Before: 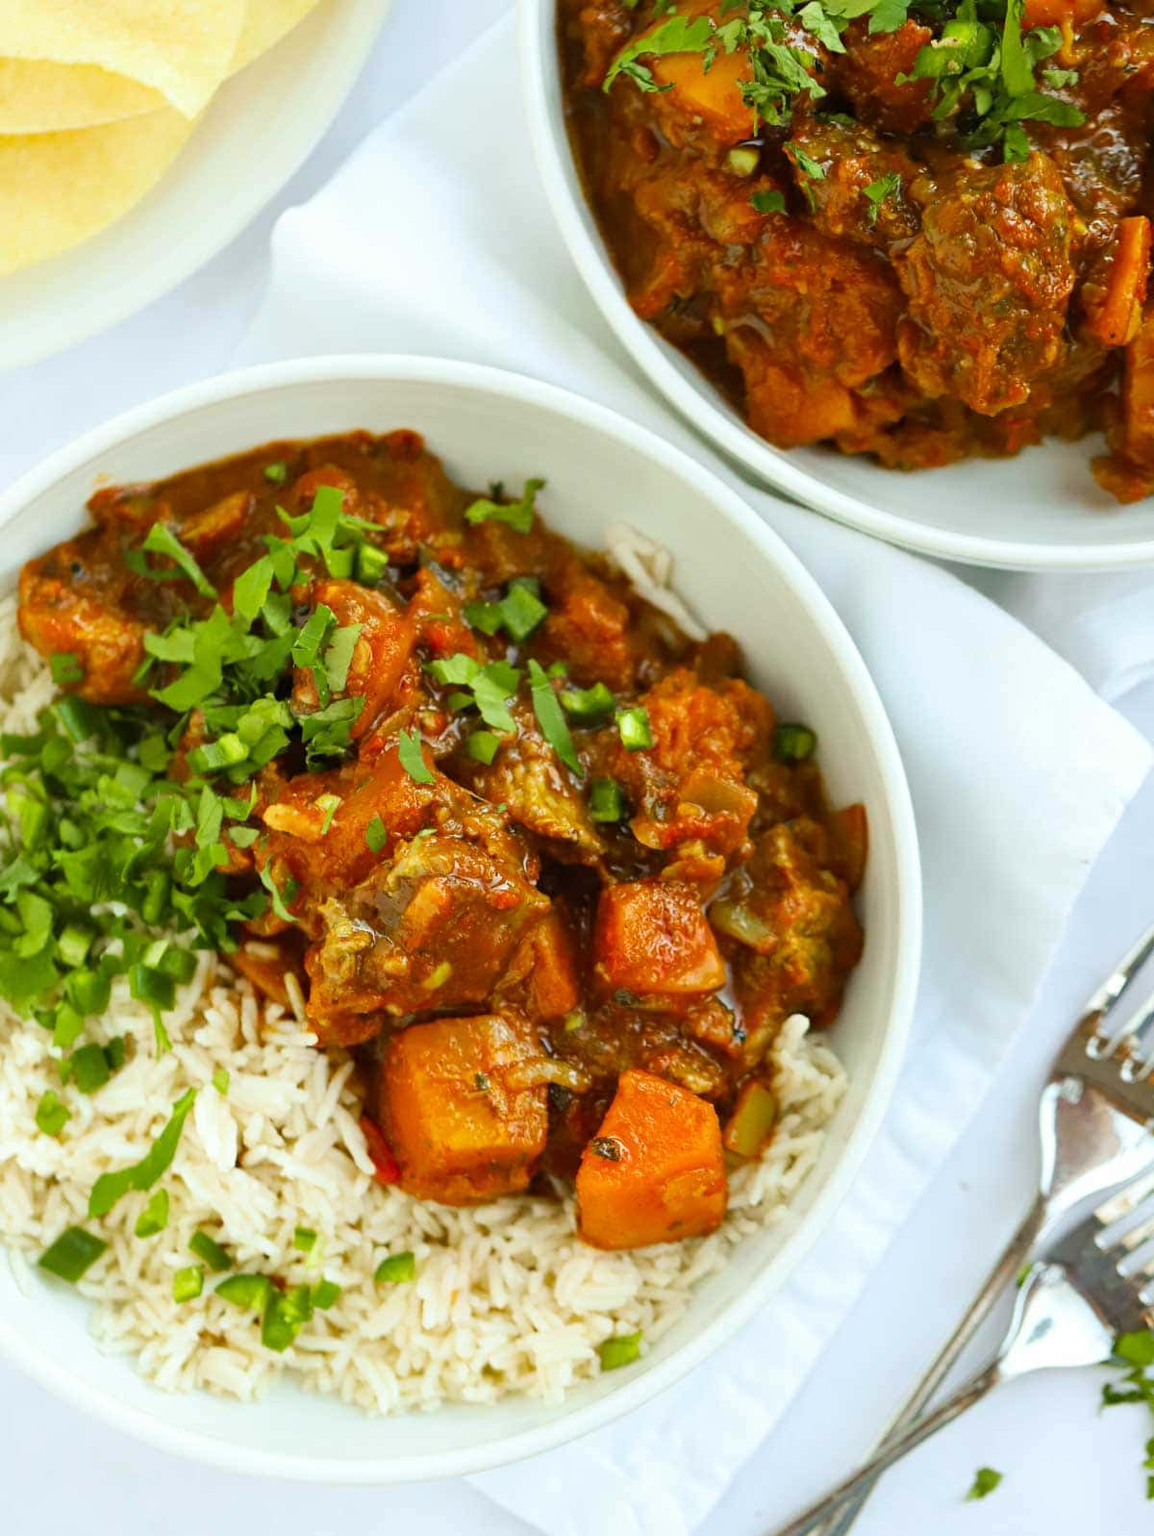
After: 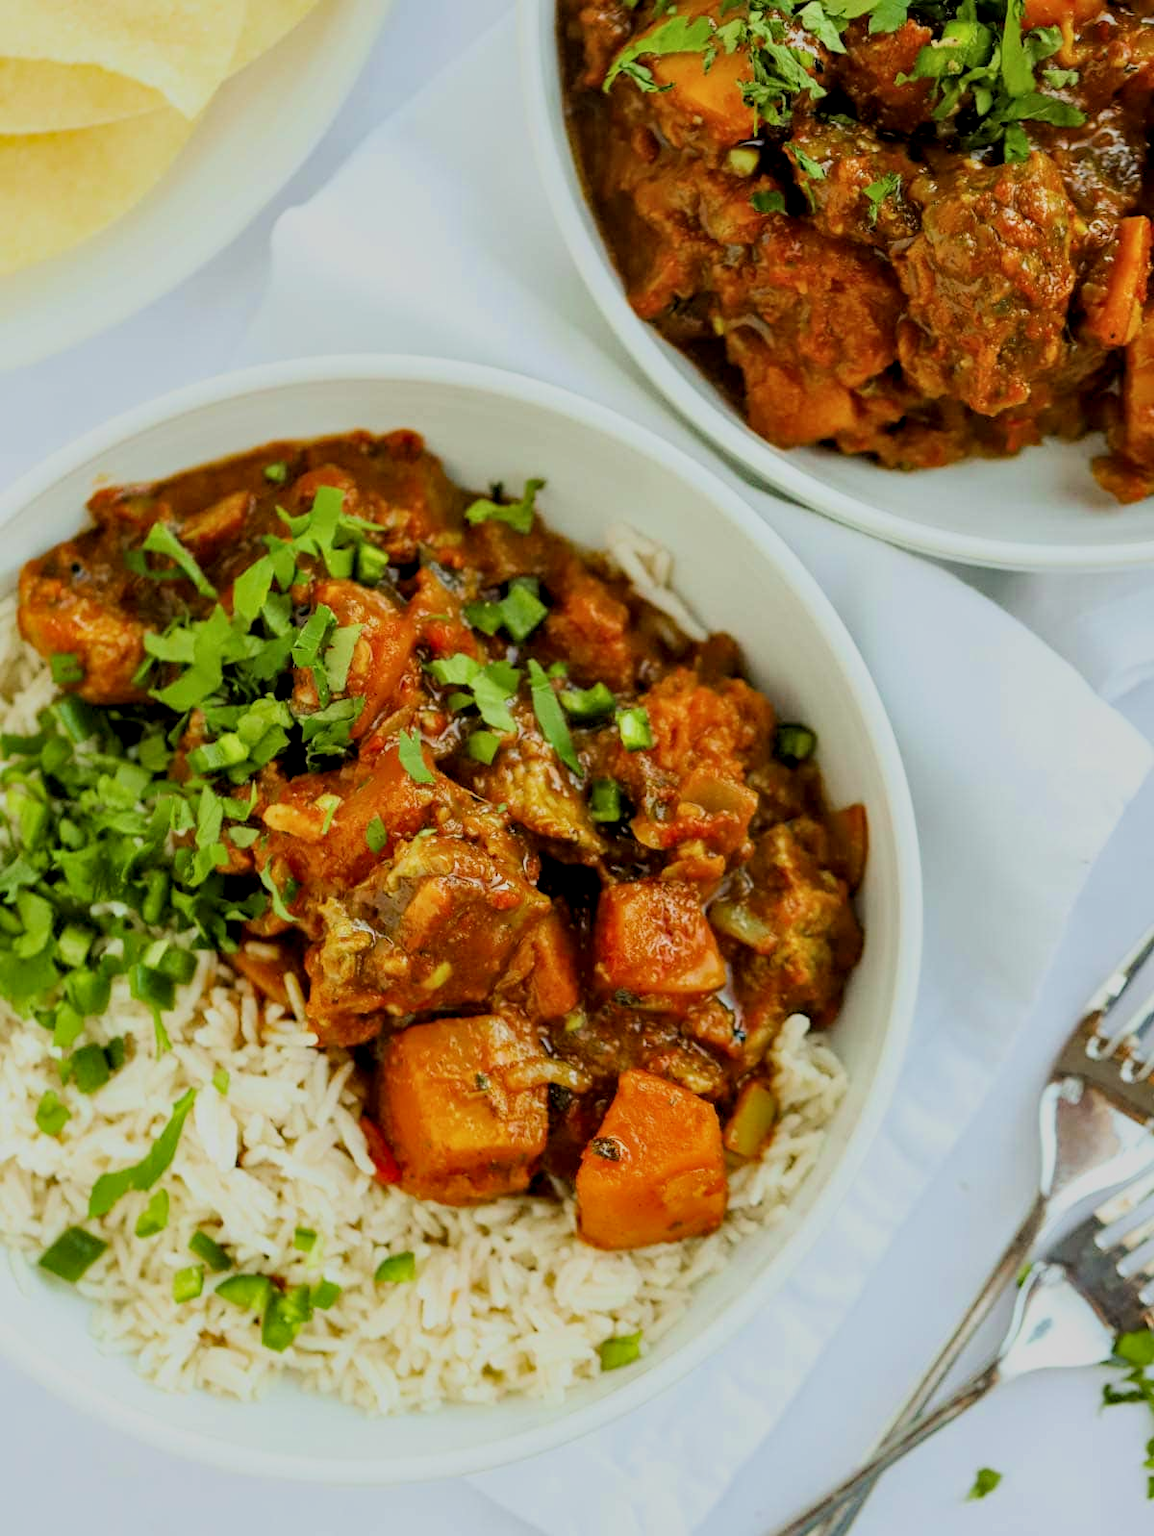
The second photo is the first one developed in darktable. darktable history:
filmic rgb: black relative exposure -7.15 EV, white relative exposure 5.36 EV, hardness 3.02, color science v6 (2022)
local contrast: detail 130%
